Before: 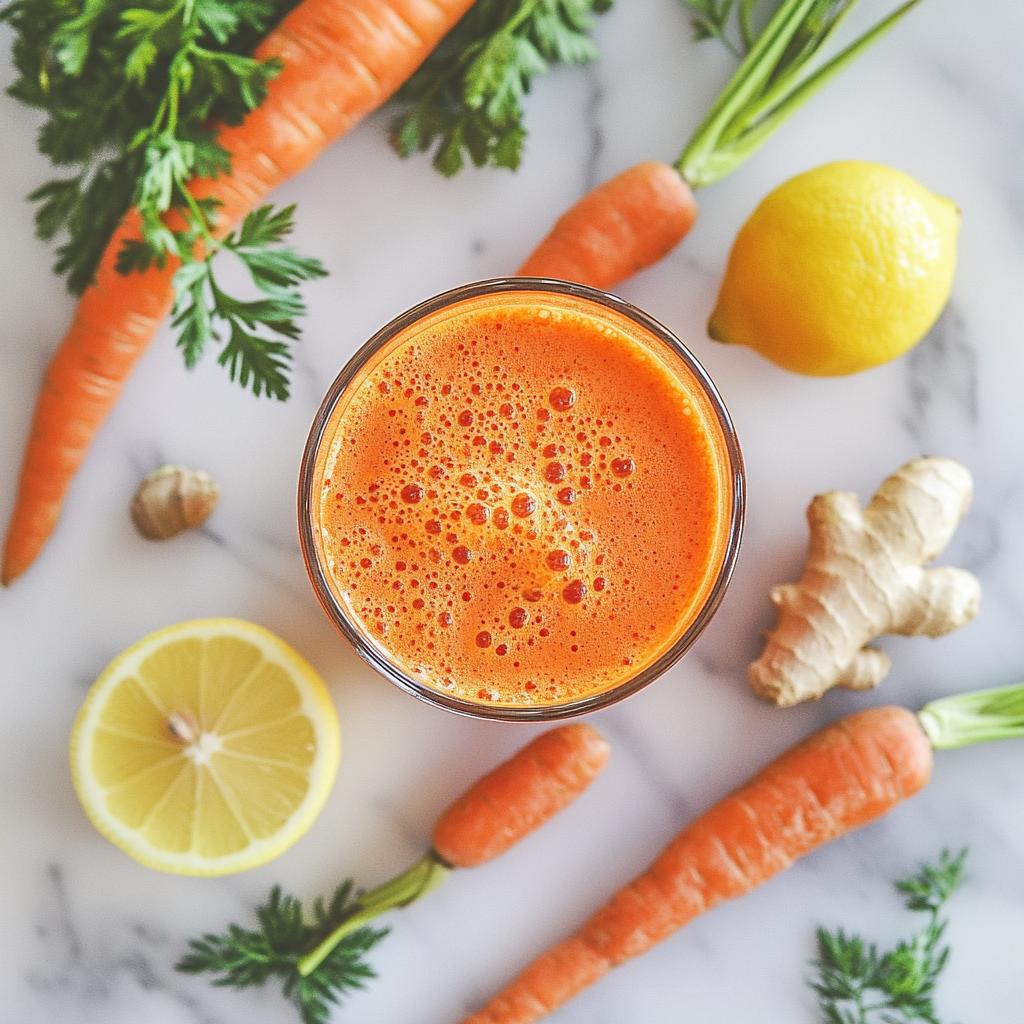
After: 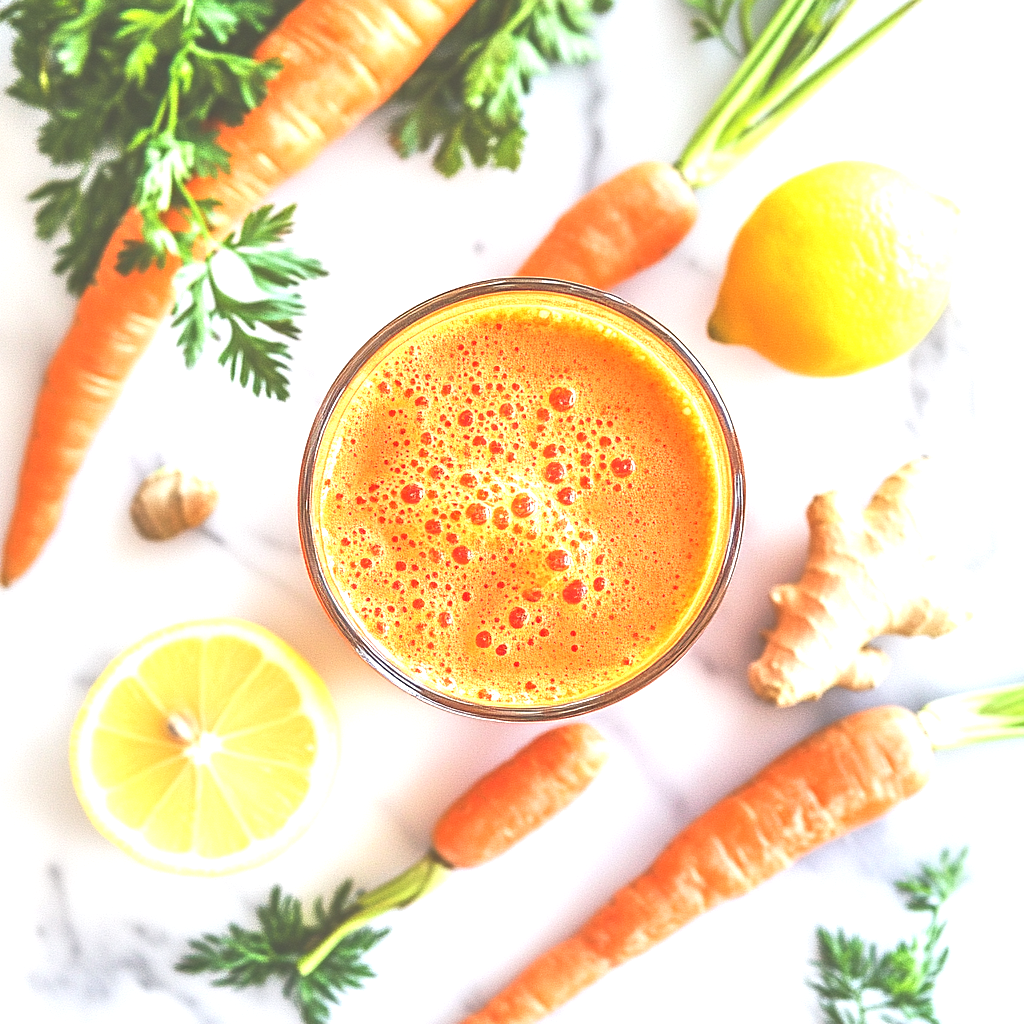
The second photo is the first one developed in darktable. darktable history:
exposure: black level correction 0, exposure 1.106 EV, compensate highlight preservation false
